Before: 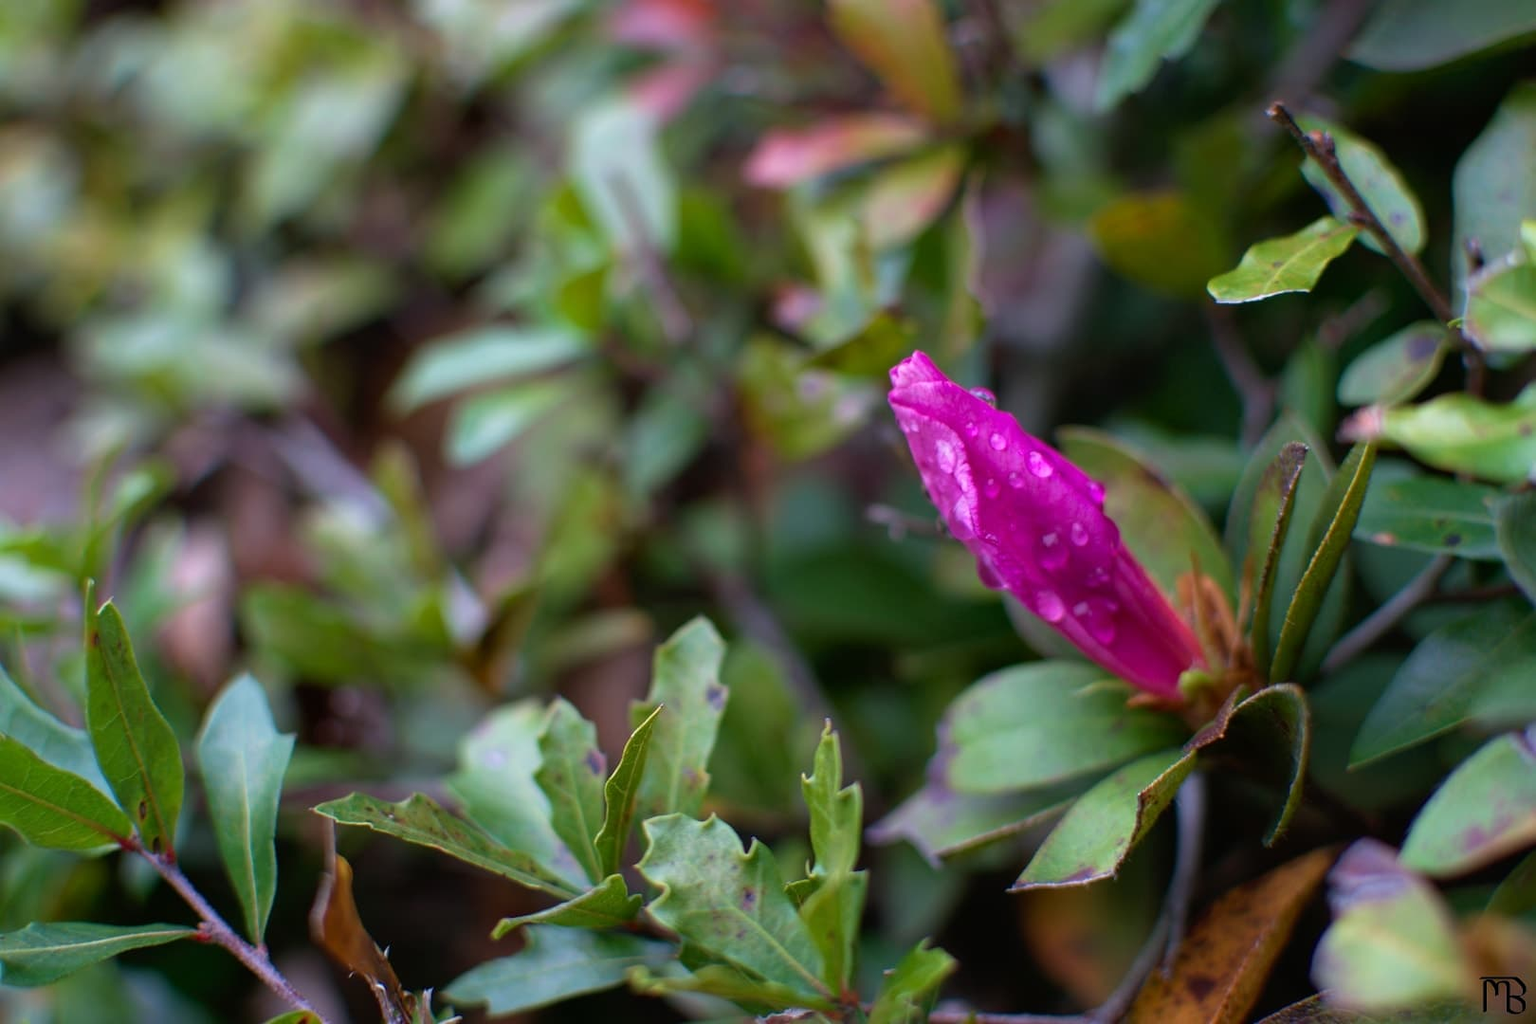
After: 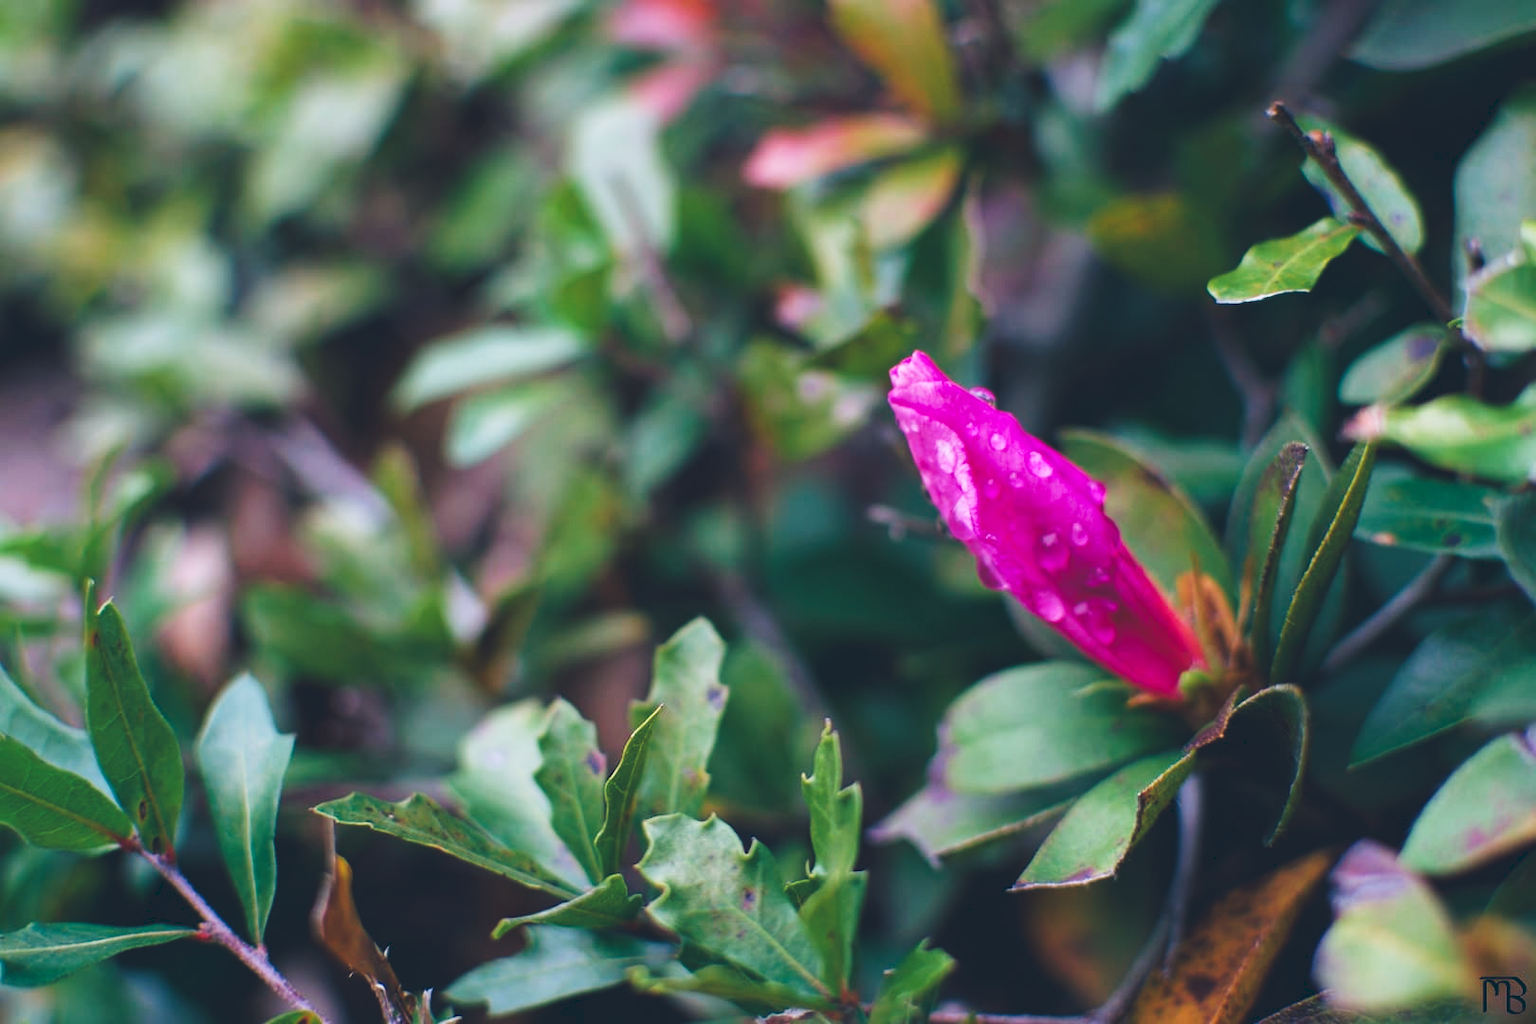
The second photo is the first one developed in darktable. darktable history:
tone curve: curves: ch0 [(0, 0) (0.003, 0.117) (0.011, 0.125) (0.025, 0.133) (0.044, 0.144) (0.069, 0.152) (0.1, 0.167) (0.136, 0.186) (0.177, 0.21) (0.224, 0.244) (0.277, 0.295) (0.335, 0.357) (0.399, 0.445) (0.468, 0.531) (0.543, 0.629) (0.623, 0.716) (0.709, 0.803) (0.801, 0.876) (0.898, 0.939) (1, 1)], preserve colors none
color look up table: target L [94.04, 90.62, 86.75, 87.57, 61.88, 65.76, 65.03, 56.6, 45.07, 31.92, 21.86, 3.447, 200.4, 90.16, 78.99, 74.8, 70.09, 65.34, 55.85, 58.74, 55.66, 57.85, 55.97, 47.96, 46.61, 46.05, 30.95, 30.31, 19.6, 73.15, 70.86, 59.28, 59.81, 53.18, 57.61, 44.5, 42.78, 33.56, 36.55, 32.67, 27.22, 11.36, 8.863, 84.56, 68.39, 67.02, 65.94, 45.86, 44.77], target a [-25.98, -24.71, -36.76, -41.34, -52.78, -52.95, -21.78, -16.14, -27.7, -31.53, -24.74, -8.24, 0, 6.678, 8.971, 24.39, 33.16, 1.448, 49.99, 5.829, 54.42, 25.71, 34.92, 67.46, 59.47, 56.7, 4.892, -2.713, 24.13, 26.88, 46.61, 59.27, 51.33, 81.36, 72.41, 62.62, 35.5, 23.09, 57.41, 57.62, 35.84, 29.62, 3.36, -5.722, -20.98, -33.25, -2.089, -6.012, -21.88], target b [75.47, 10.16, 40.4, 4.442, 42.41, 25.98, 24.24, 9.313, 33.64, 14.27, 1.93, -16.88, 0, 2.386, 74.76, 34.44, 21.2, 60.75, 56.77, 4.467, 28.33, 24.24, 59.51, 9.802, 32.36, 47.68, -1.847, 24.75, 11.01, -23.28, -41.9, -12.88, -15.66, -45.56, -60.55, -10.94, -83.34, -68.02, -27.02, -61.2, -18, -53.34, -38.01, -20.08, -26.76, -2.365, -48.74, -43.84, -8.454], num patches 49
